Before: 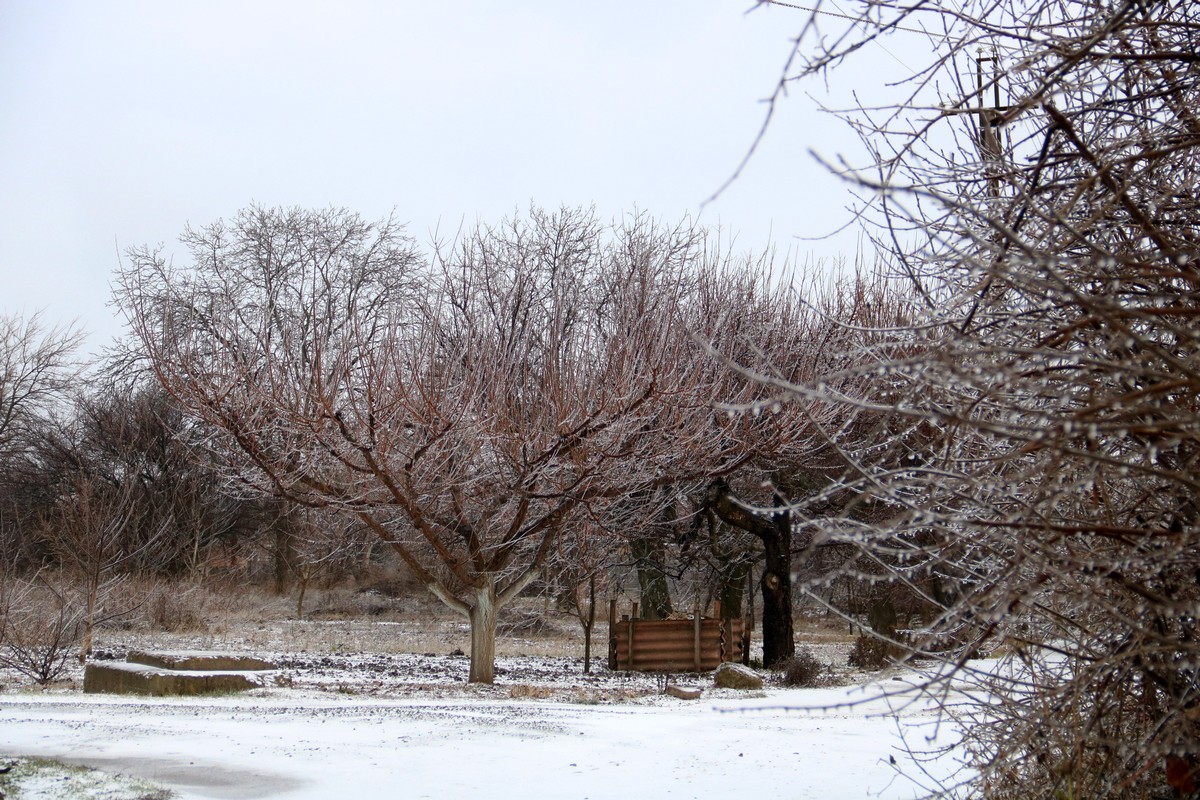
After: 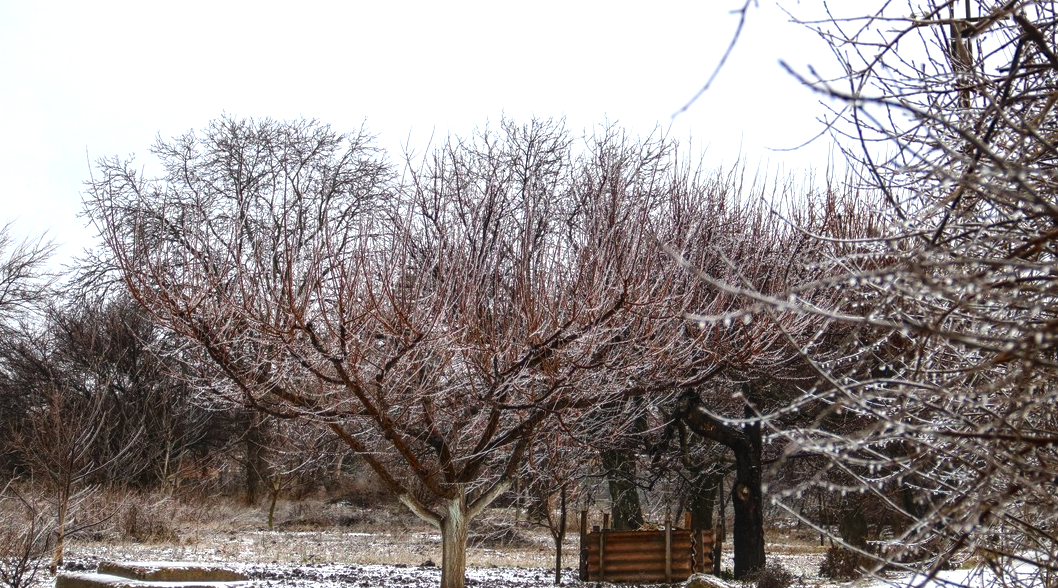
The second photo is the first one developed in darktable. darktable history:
color balance rgb: global offset › luminance 1.523%, perceptual saturation grading › global saturation 30.007%, global vibrance 9.489%, contrast 14.409%, saturation formula JzAzBz (2021)
crop and rotate: left 2.45%, top 11.17%, right 9.34%, bottom 15.282%
local contrast: highlights 58%, detail 146%
